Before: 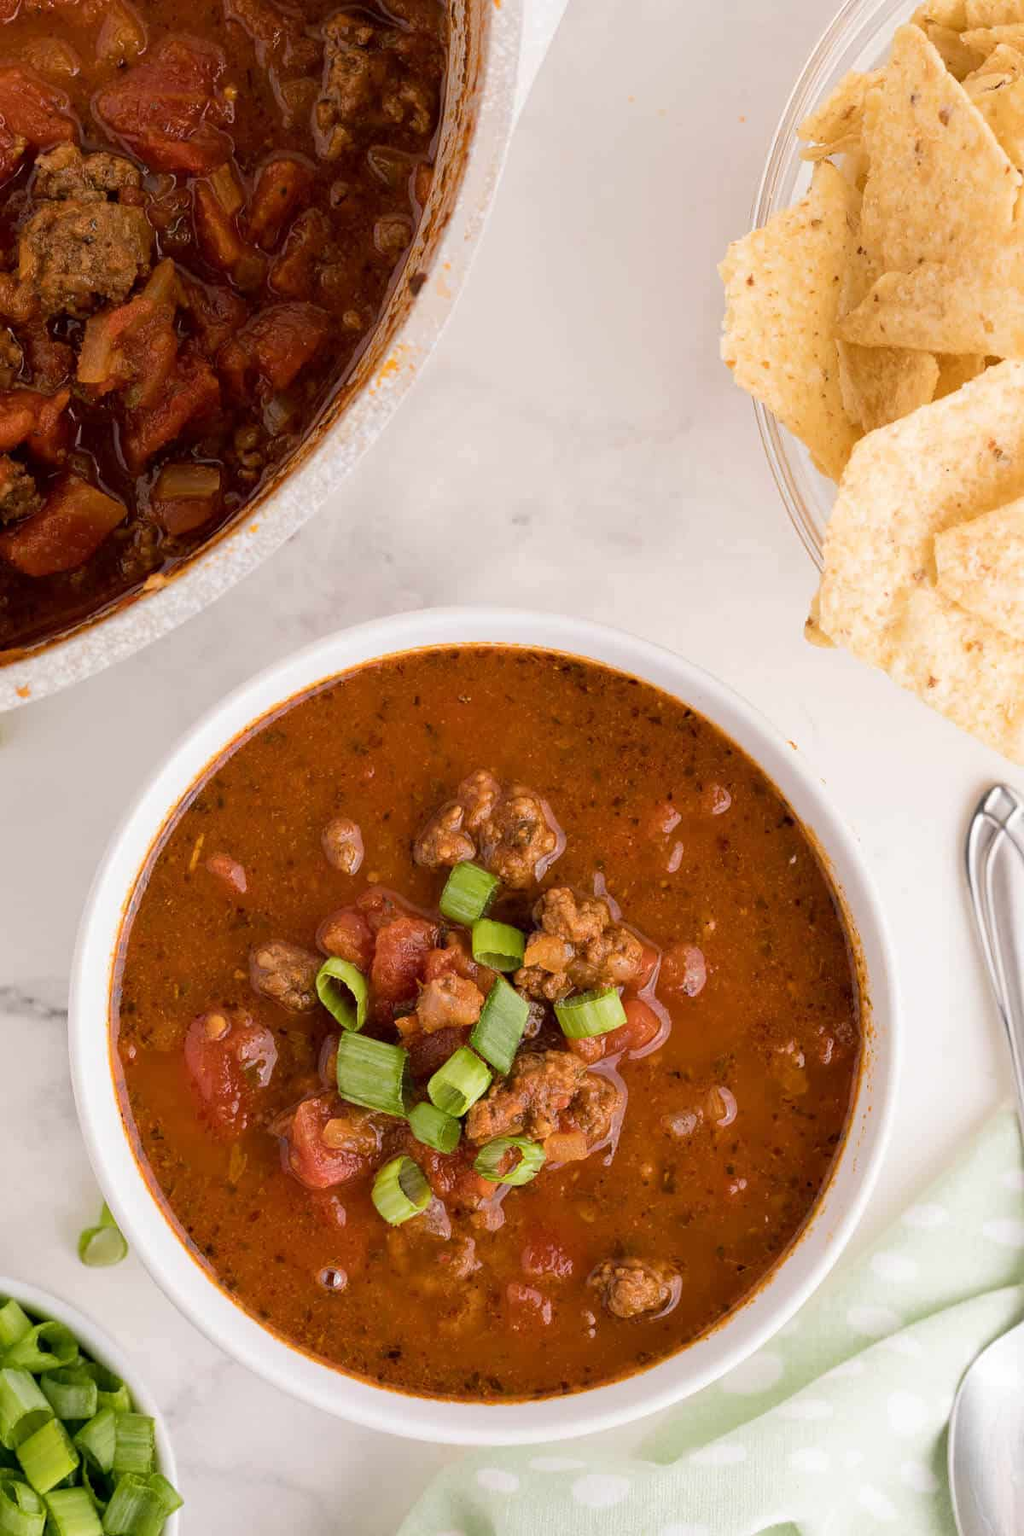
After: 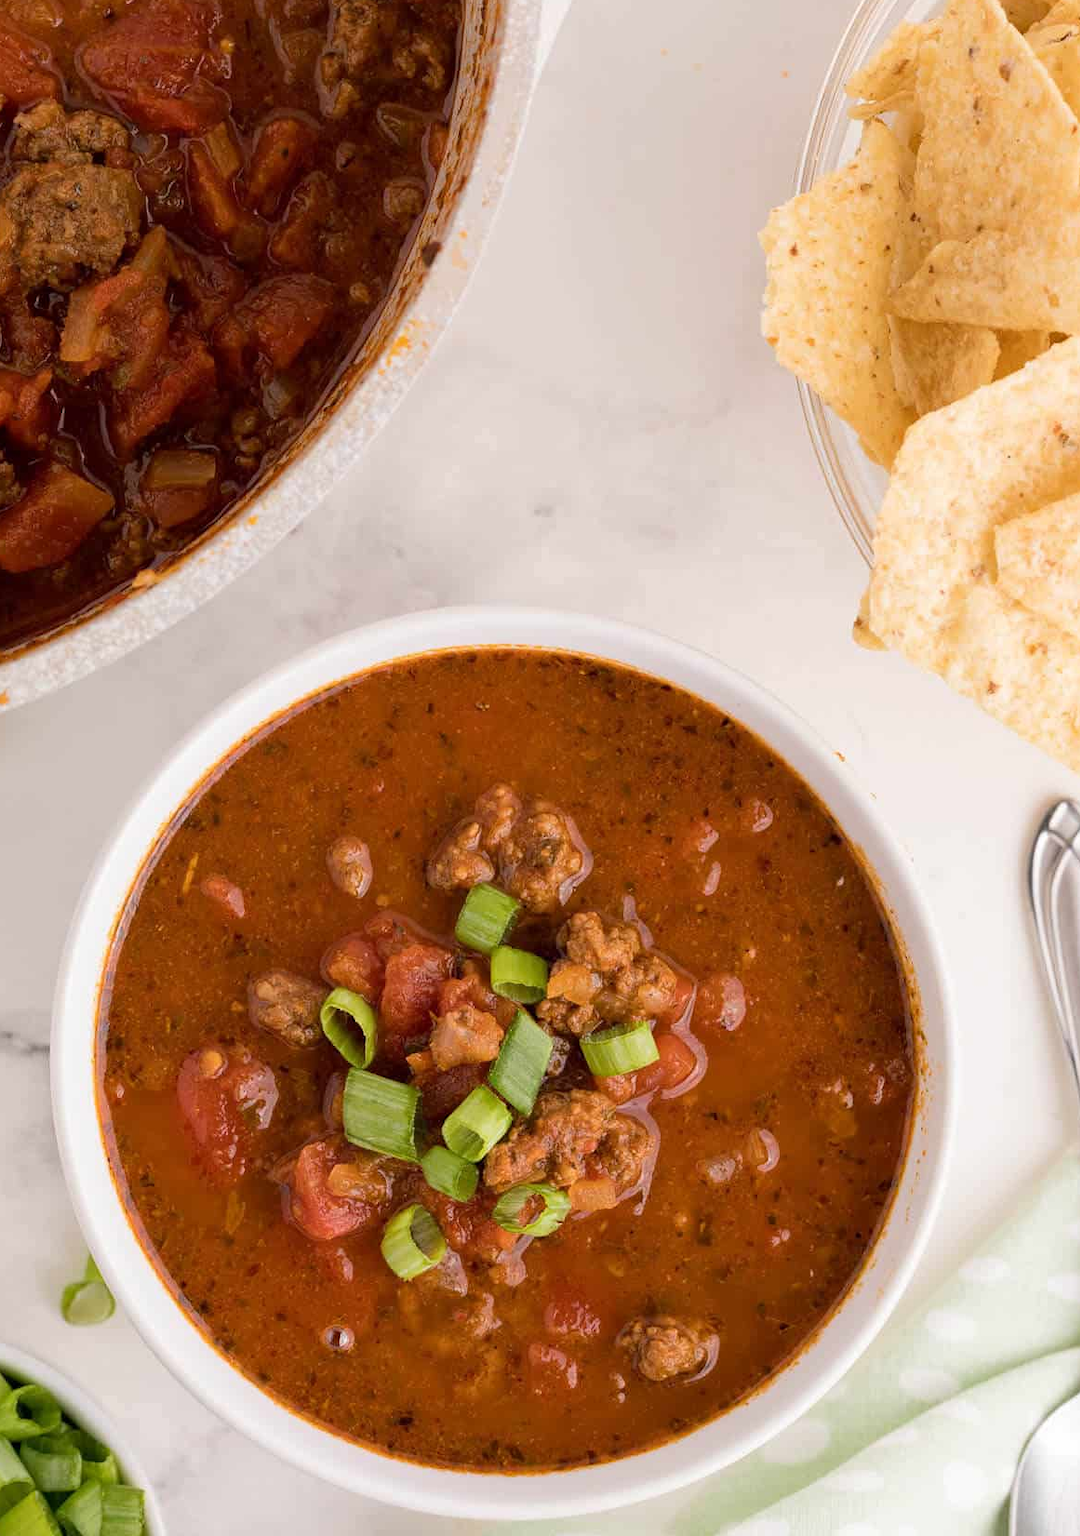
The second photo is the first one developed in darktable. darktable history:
crop: left 2.234%, top 3.335%, right 0.982%, bottom 4.938%
